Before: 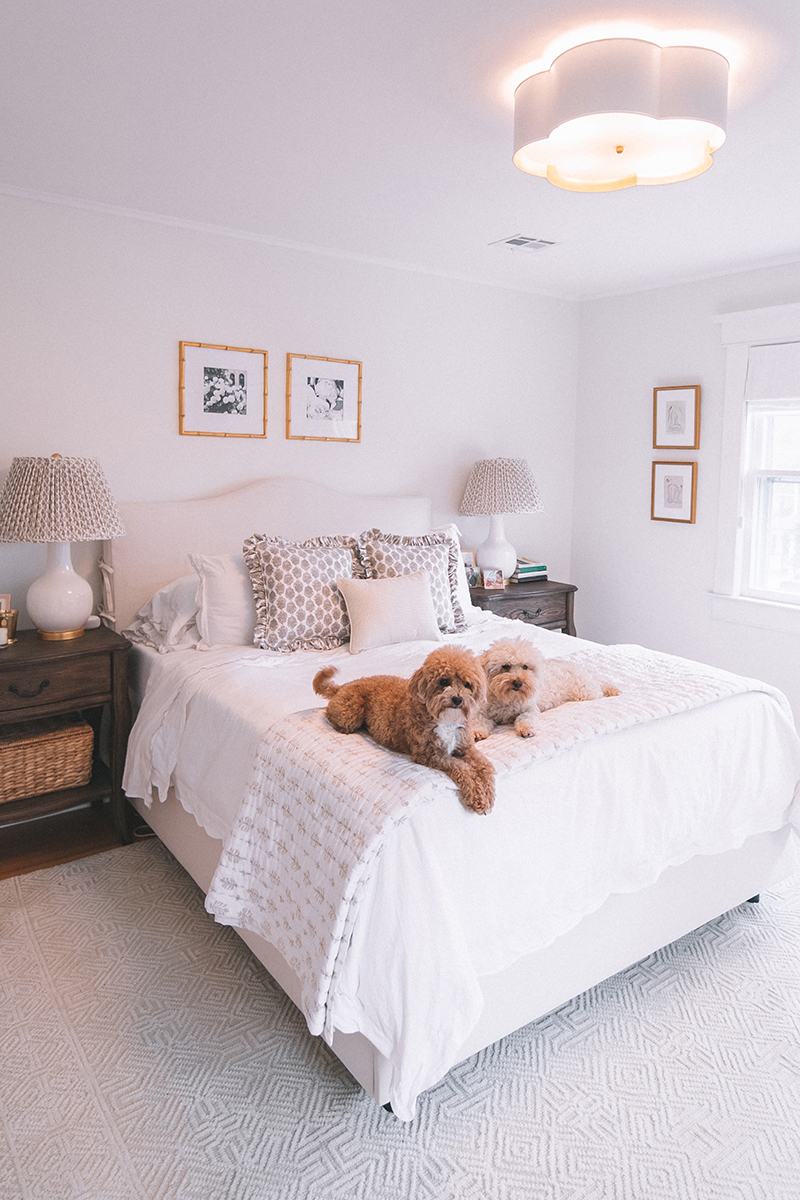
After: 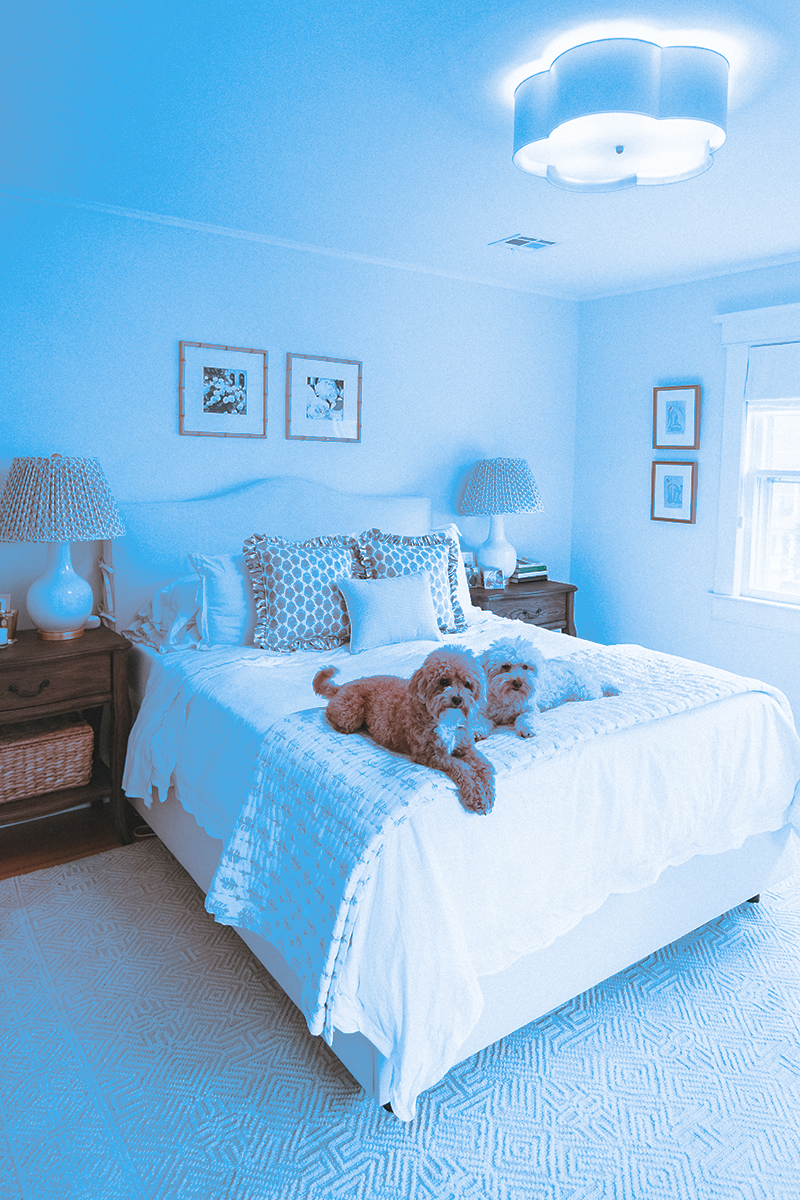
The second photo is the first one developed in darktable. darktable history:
split-toning: shadows › hue 220°, shadows › saturation 0.64, highlights › hue 220°, highlights › saturation 0.64, balance 0, compress 5.22%
contrast brightness saturation: contrast 0.05
